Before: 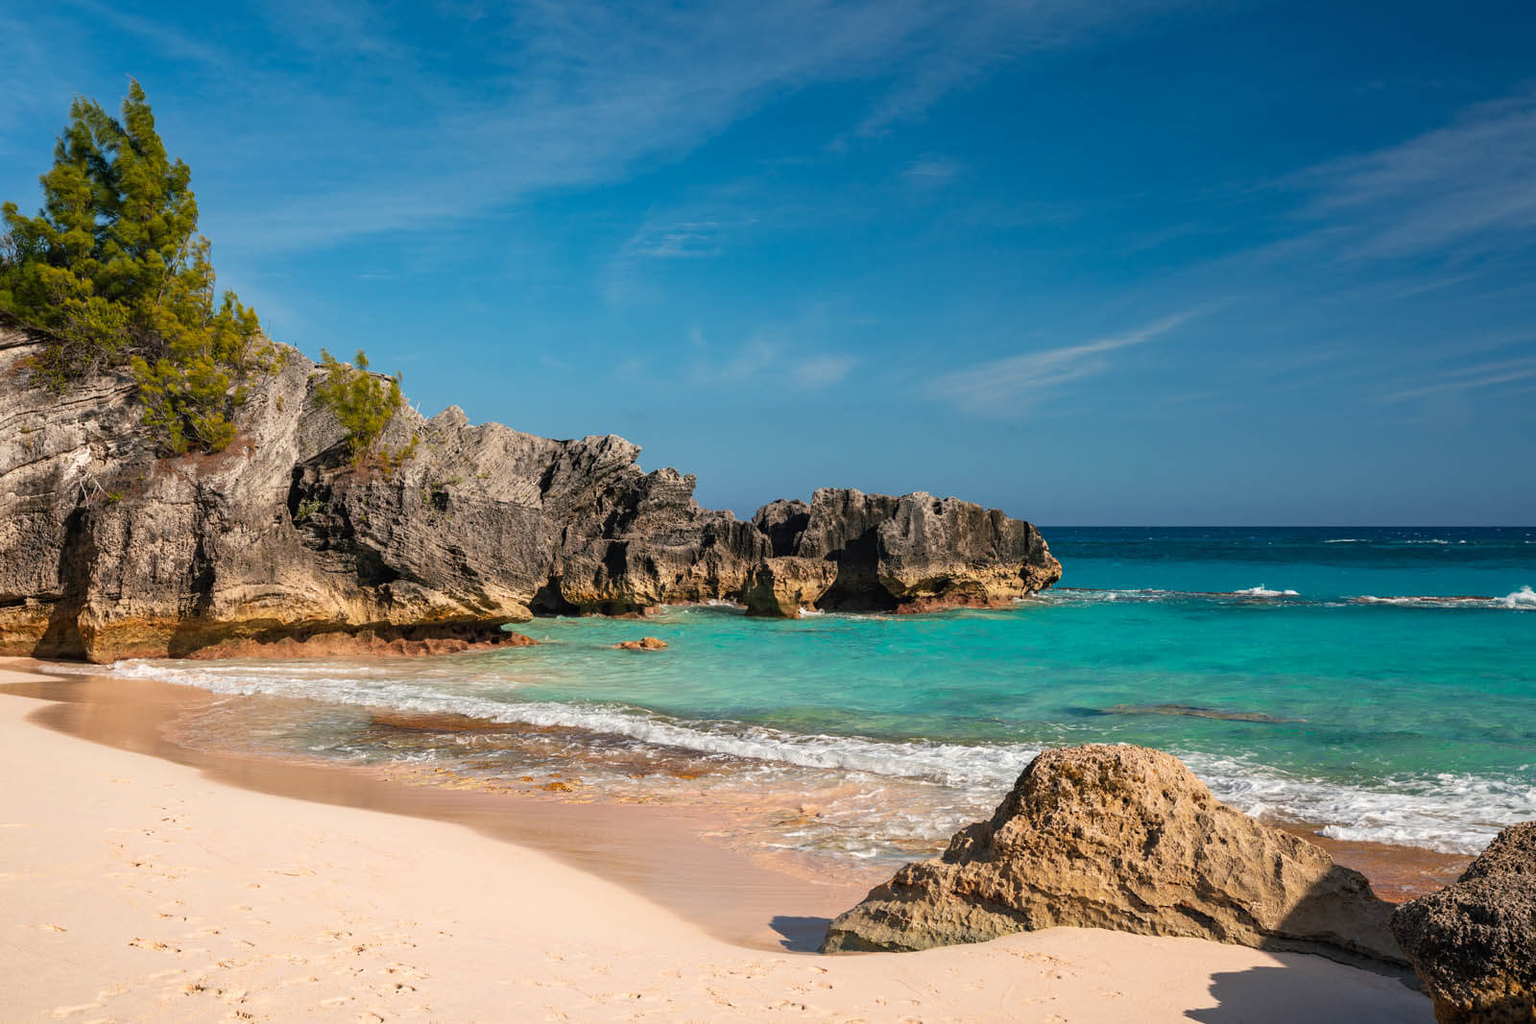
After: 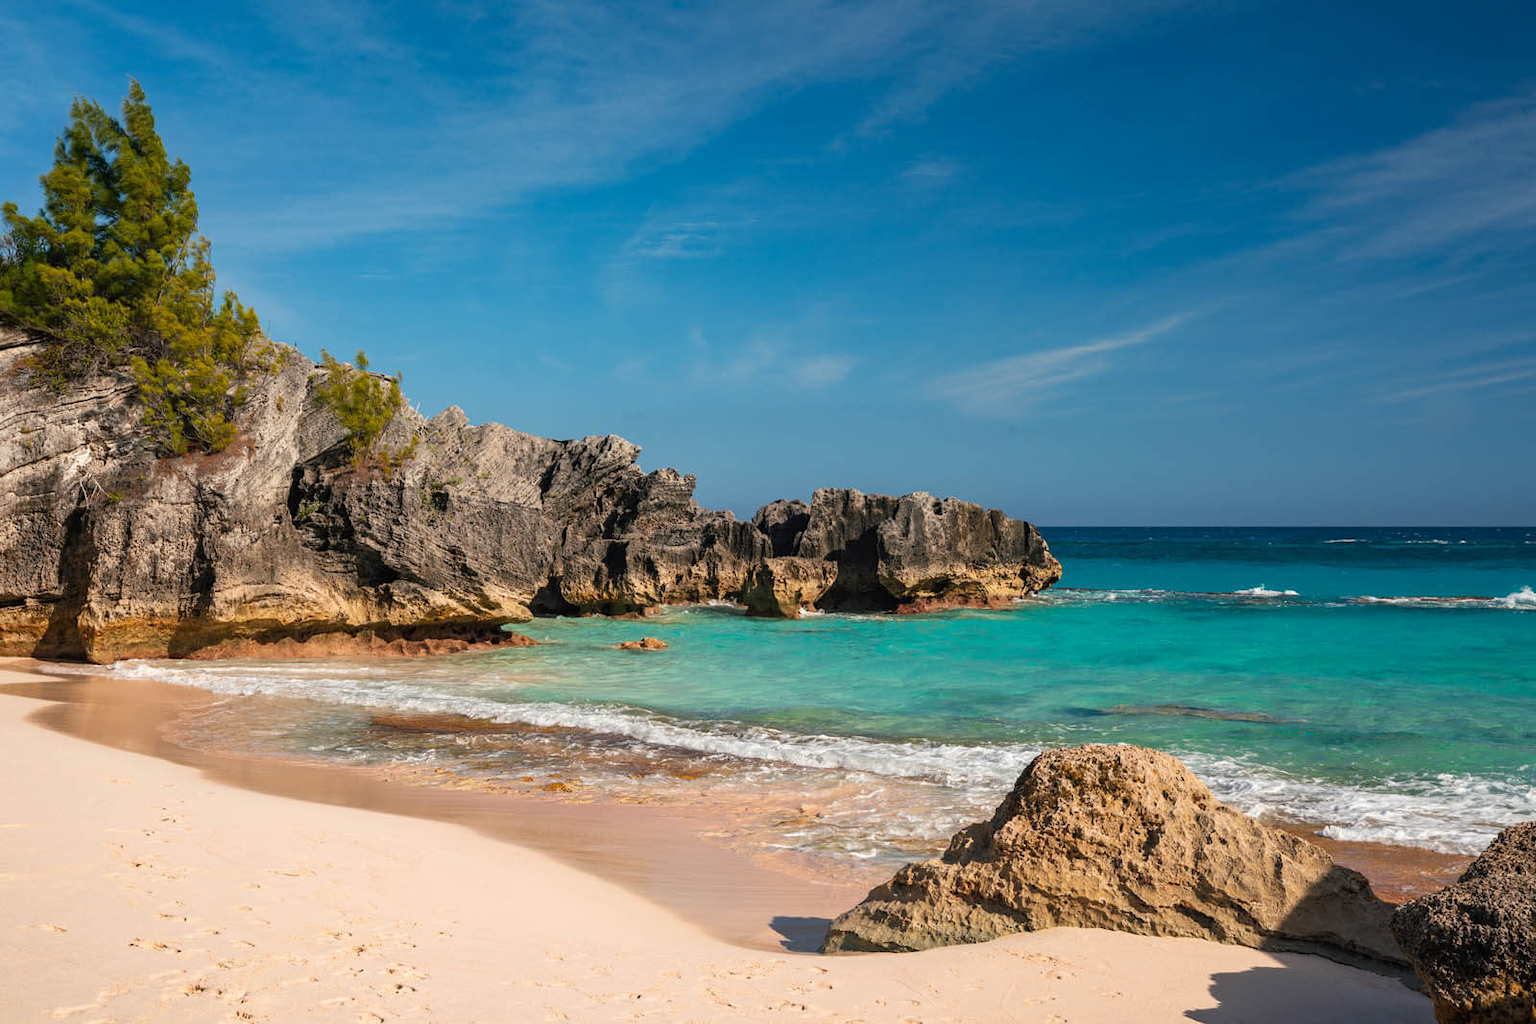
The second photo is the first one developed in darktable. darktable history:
tone equalizer: smoothing diameter 2.15%, edges refinement/feathering 22.56, mask exposure compensation -1.57 EV, filter diffusion 5
